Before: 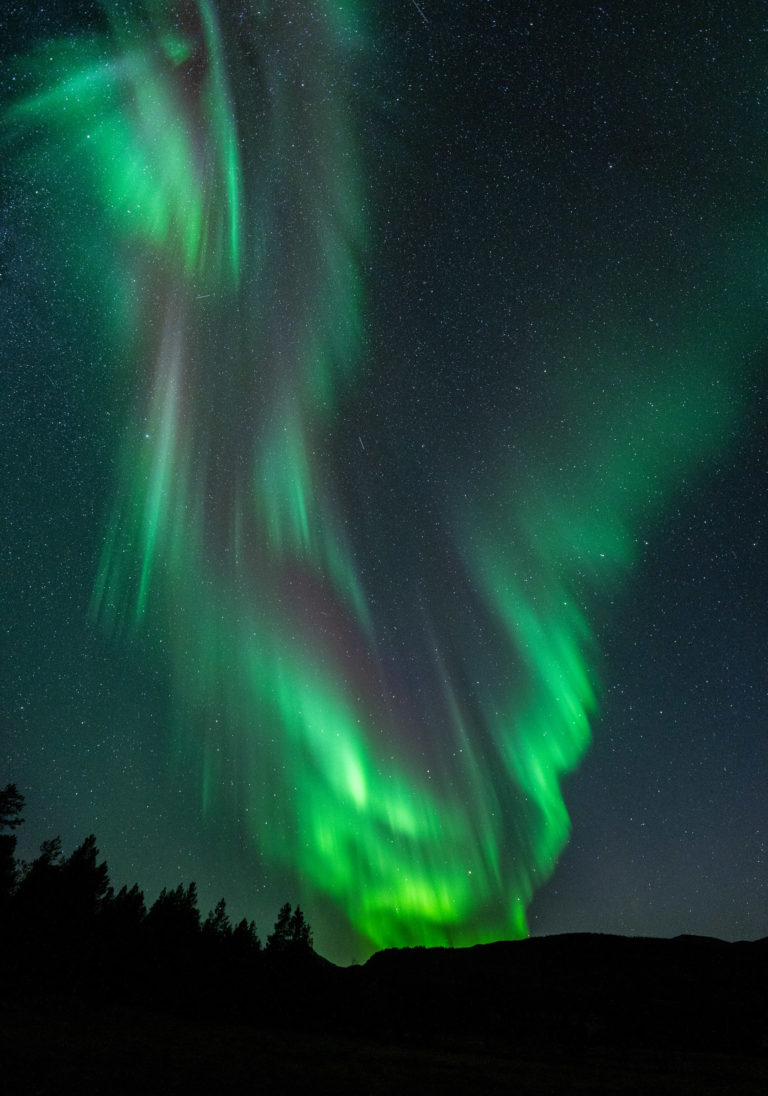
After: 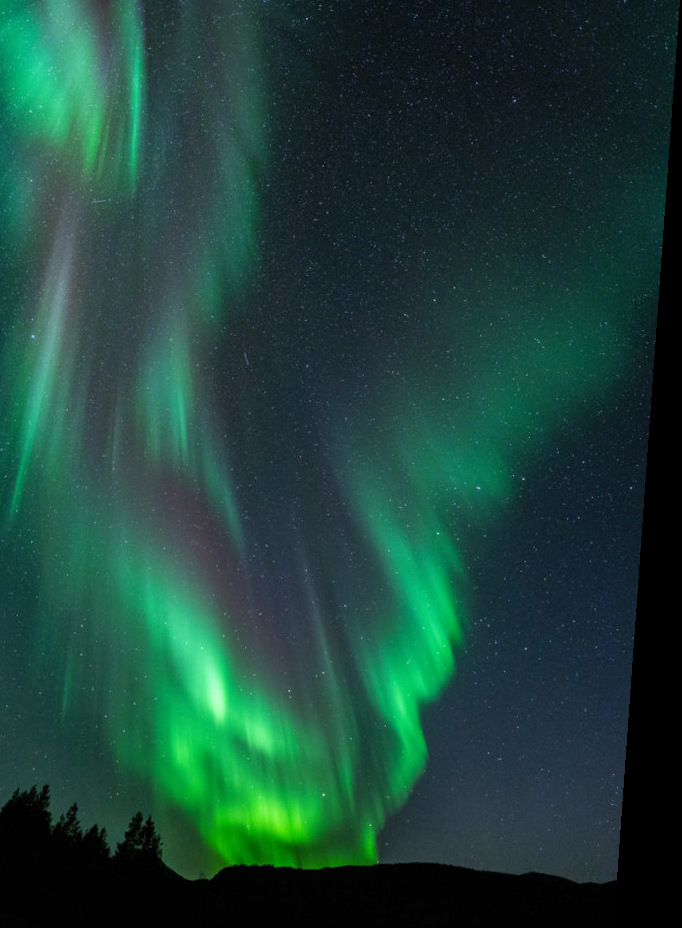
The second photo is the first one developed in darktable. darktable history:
crop: left 19.159%, top 9.58%, bottom 9.58%
white balance: red 0.984, blue 1.059
rotate and perspective: rotation 4.1°, automatic cropping off
